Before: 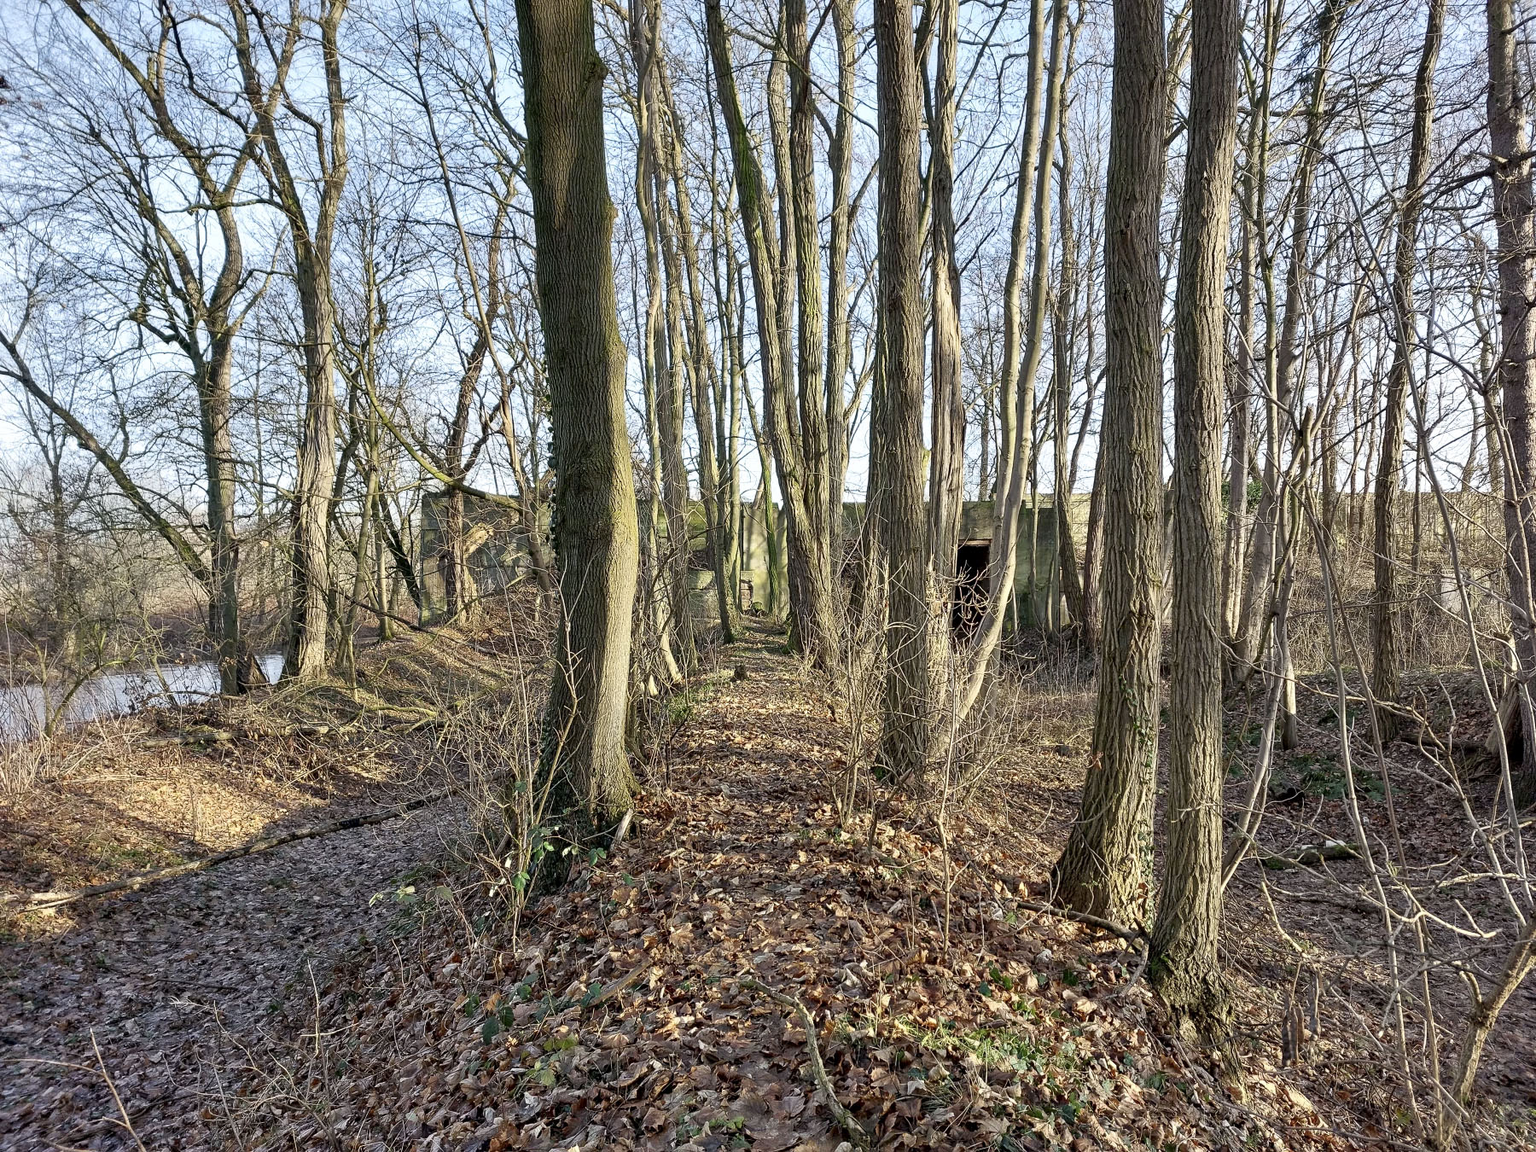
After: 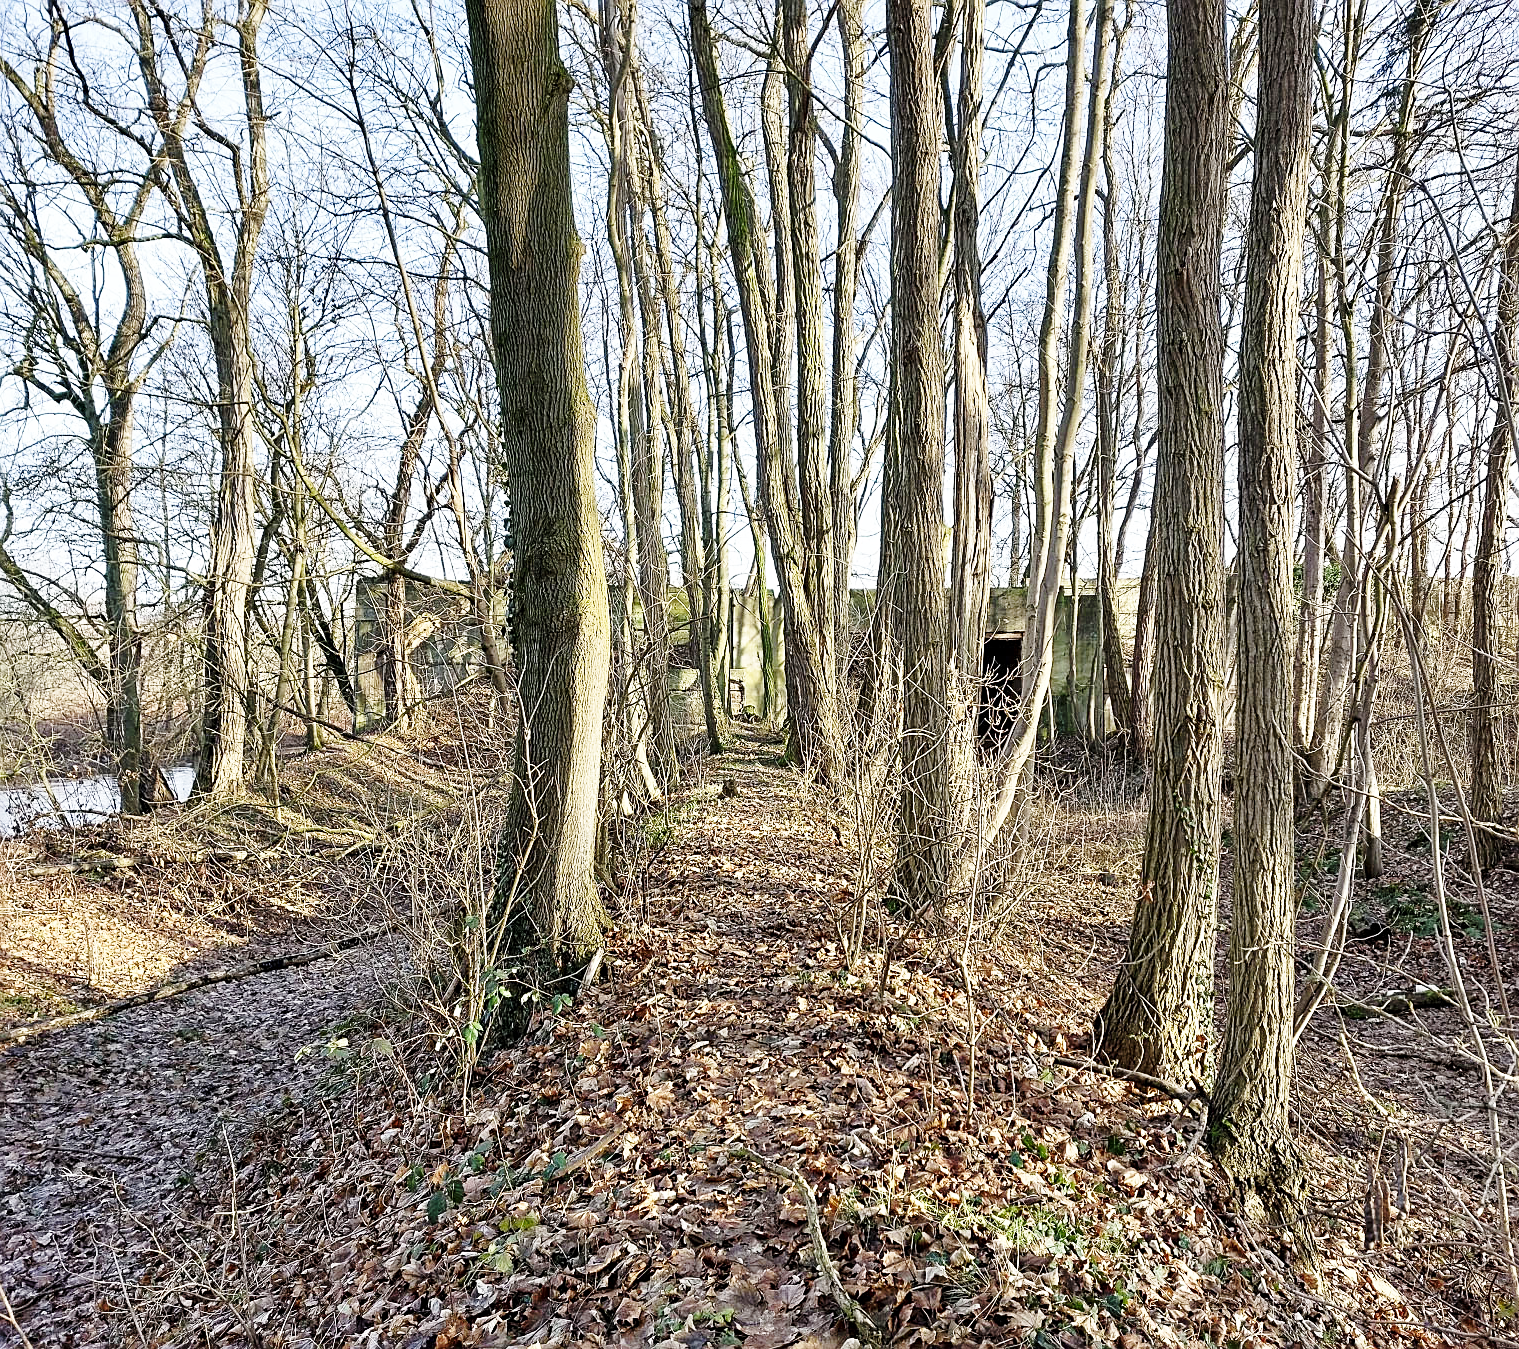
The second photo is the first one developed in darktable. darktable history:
sharpen: on, module defaults
base curve: curves: ch0 [(0, 0) (0.028, 0.03) (0.121, 0.232) (0.46, 0.748) (0.859, 0.968) (1, 1)], preserve colors none
crop: left 7.699%, right 7.871%
